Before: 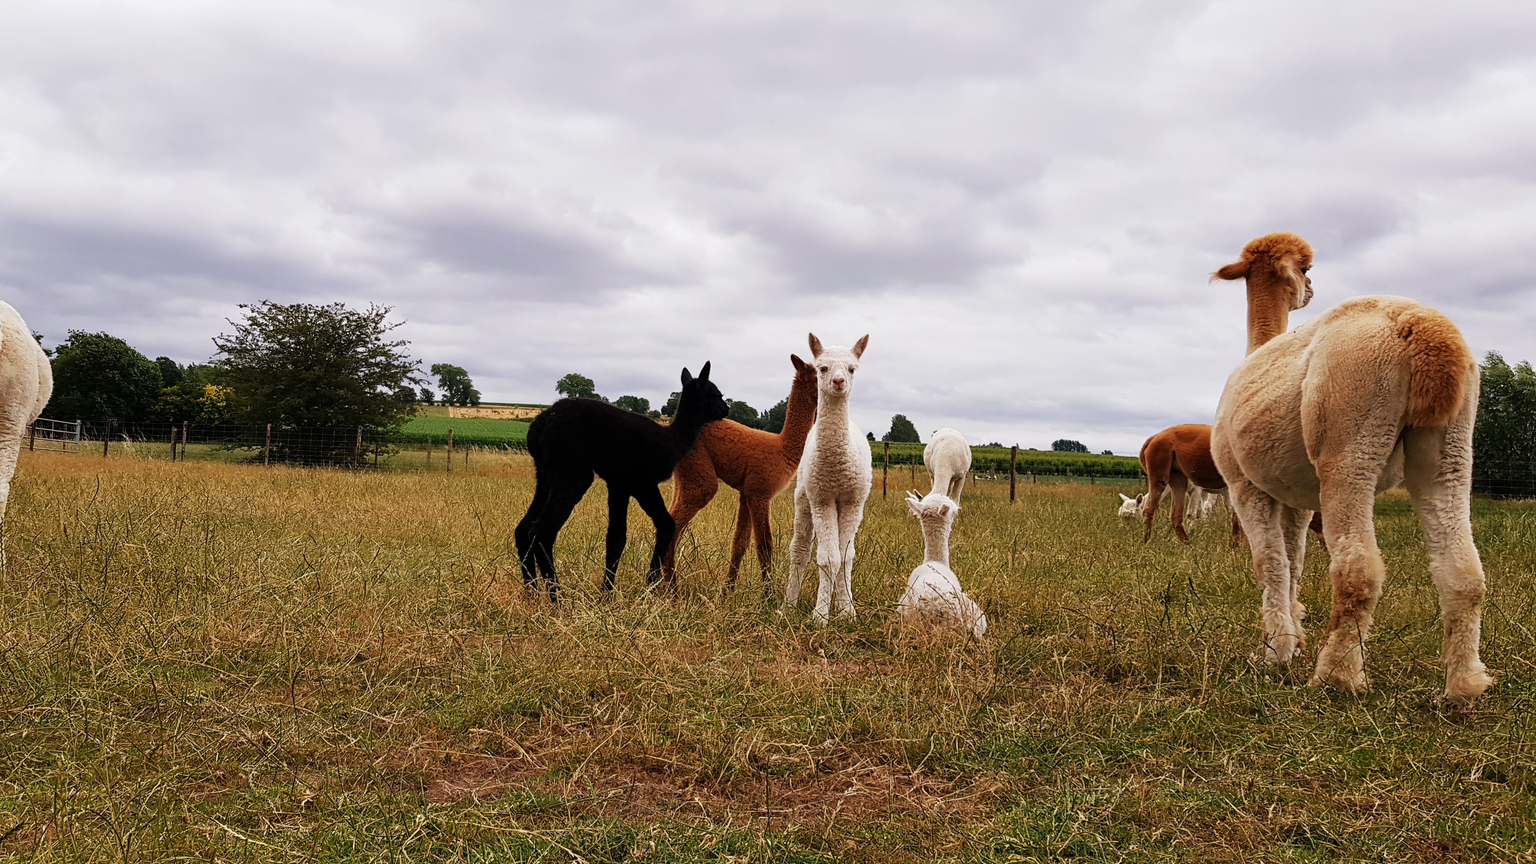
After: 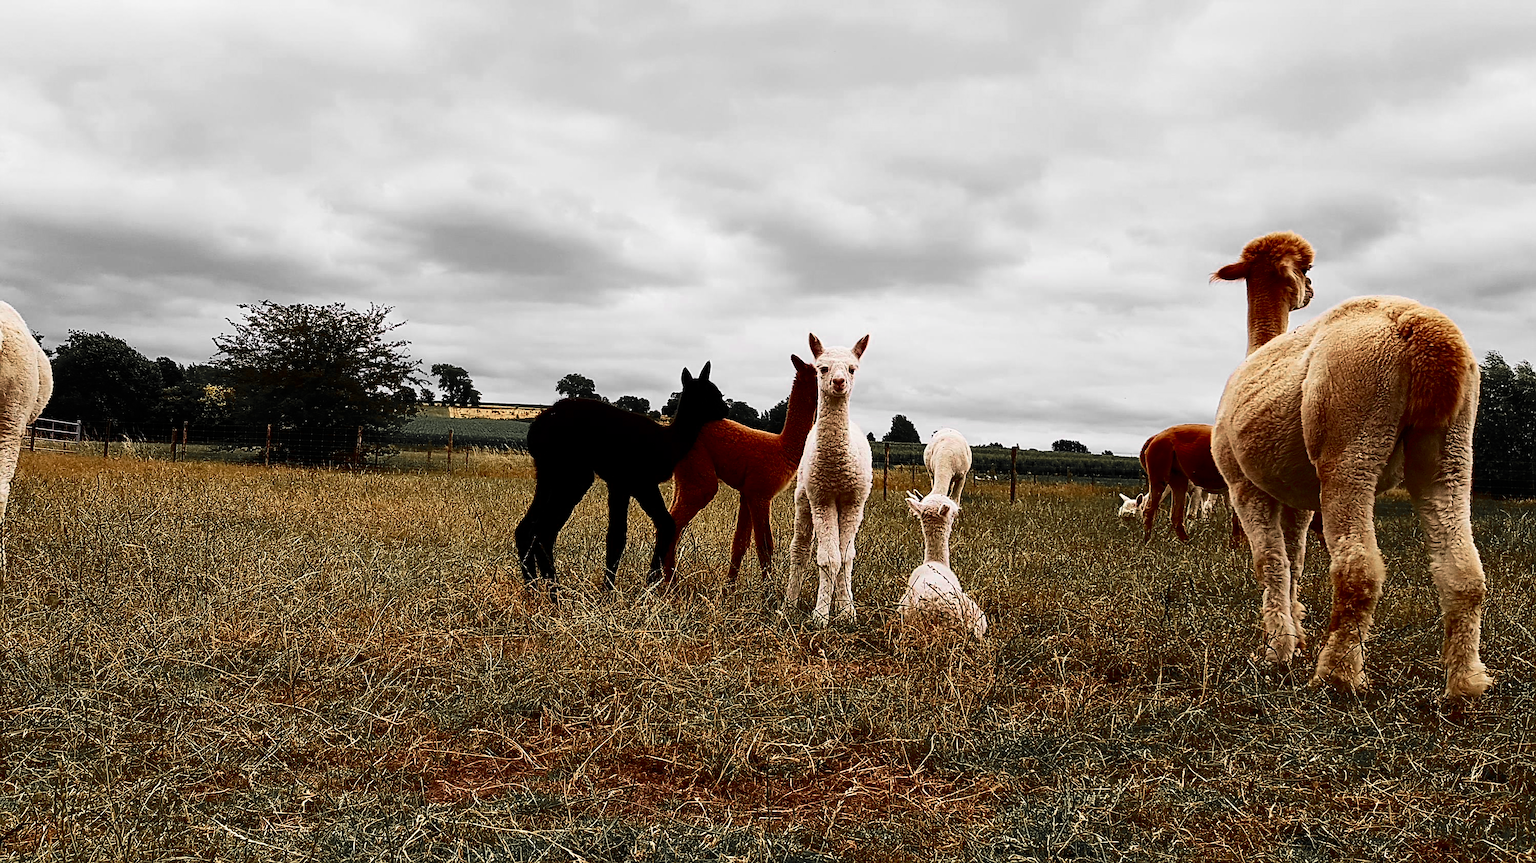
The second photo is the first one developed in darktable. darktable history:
velvia: strength 44.77%
sharpen: on, module defaults
color zones: curves: ch0 [(0, 0.447) (0.184, 0.543) (0.323, 0.476) (0.429, 0.445) (0.571, 0.443) (0.714, 0.451) (0.857, 0.452) (1, 0.447)]; ch1 [(0, 0.464) (0.176, 0.46) (0.287, 0.177) (0.429, 0.002) (0.571, 0) (0.714, 0) (0.857, 0) (1, 0.464)]
contrast brightness saturation: contrast 0.238, brightness -0.239, saturation 0.149
